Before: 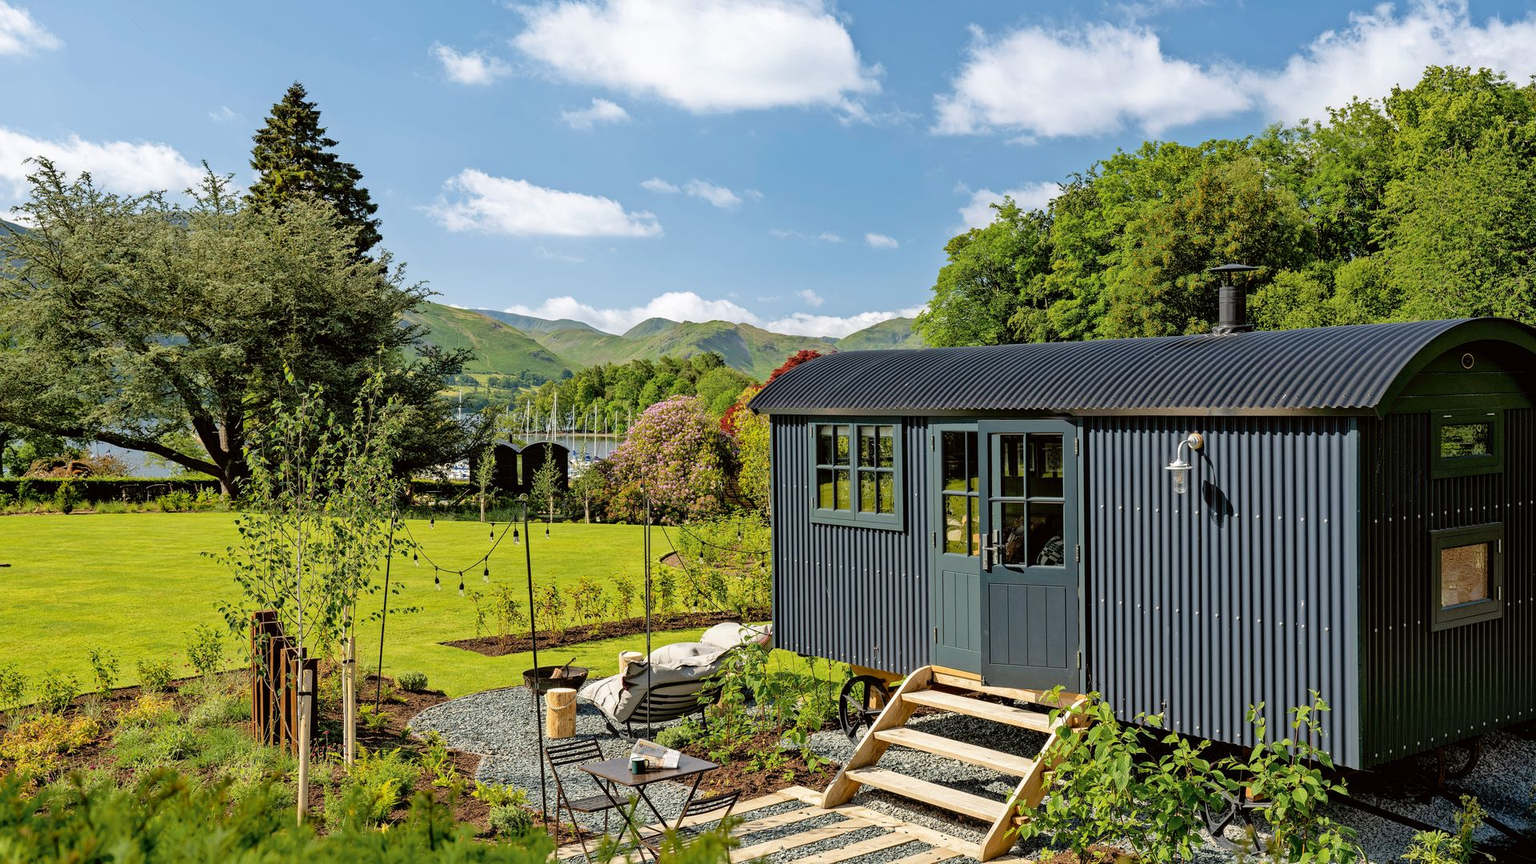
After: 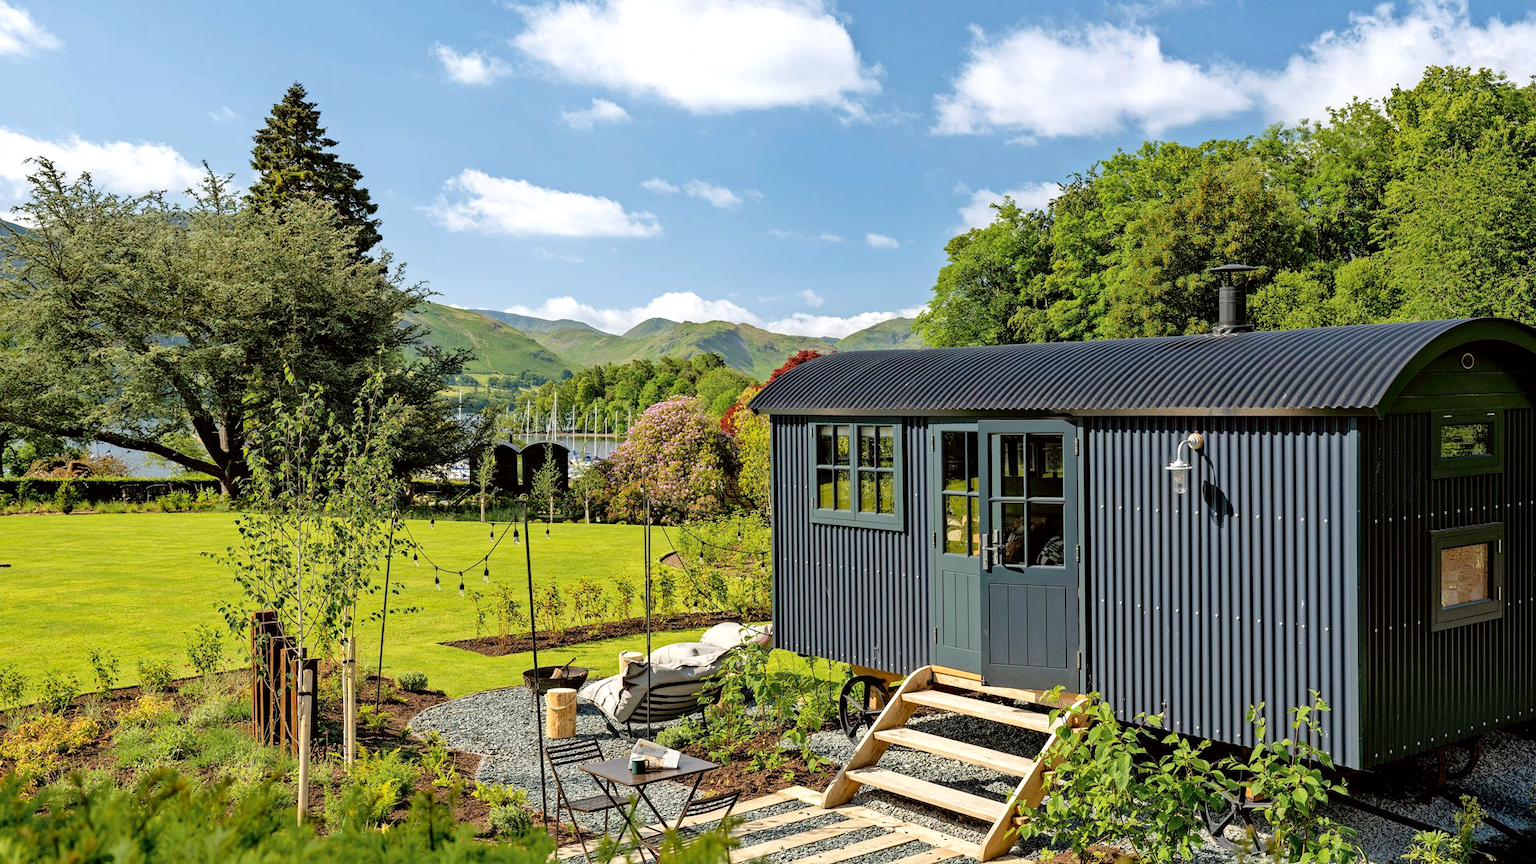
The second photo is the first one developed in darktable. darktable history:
exposure: black level correction 0.001, exposure 0.193 EV, compensate highlight preservation false
